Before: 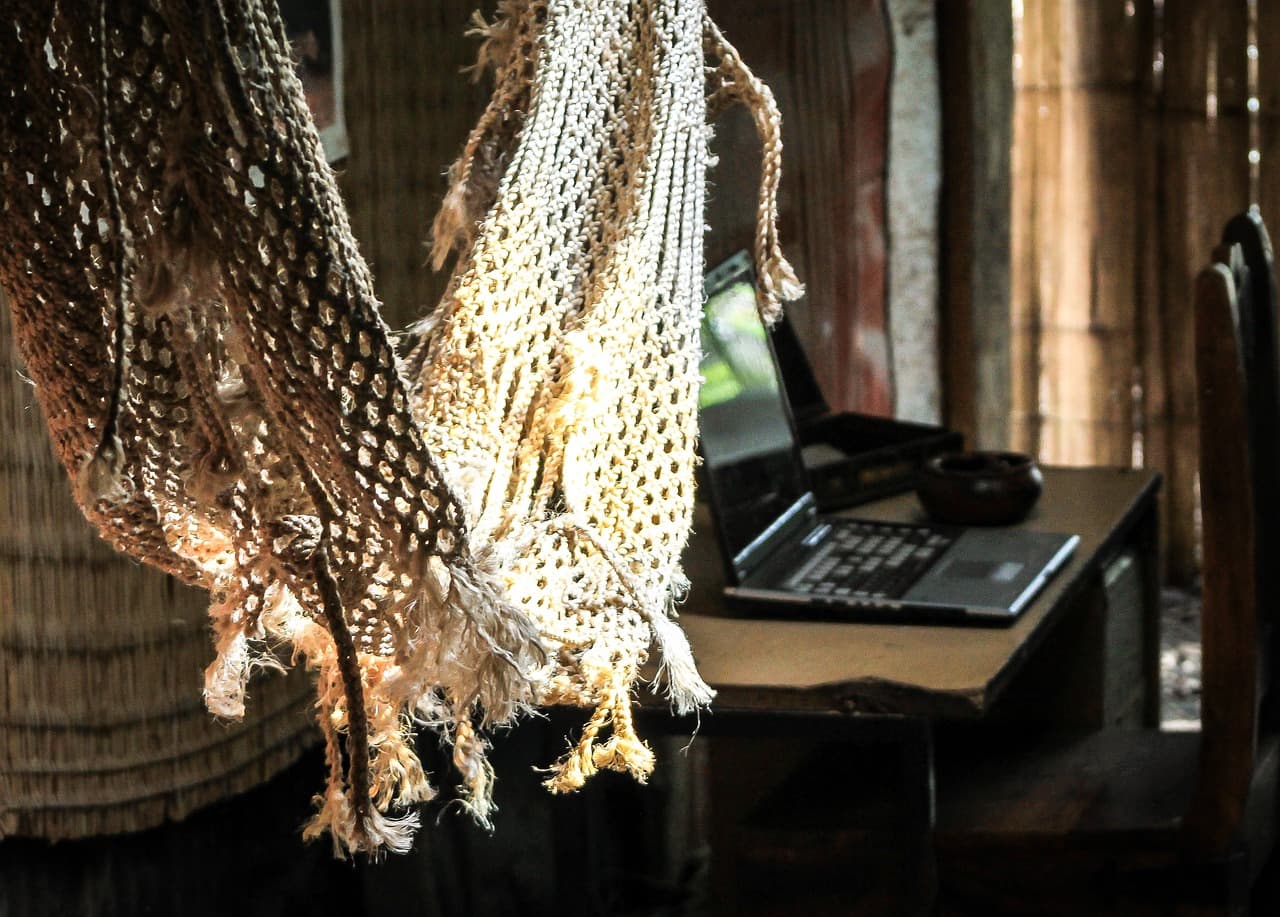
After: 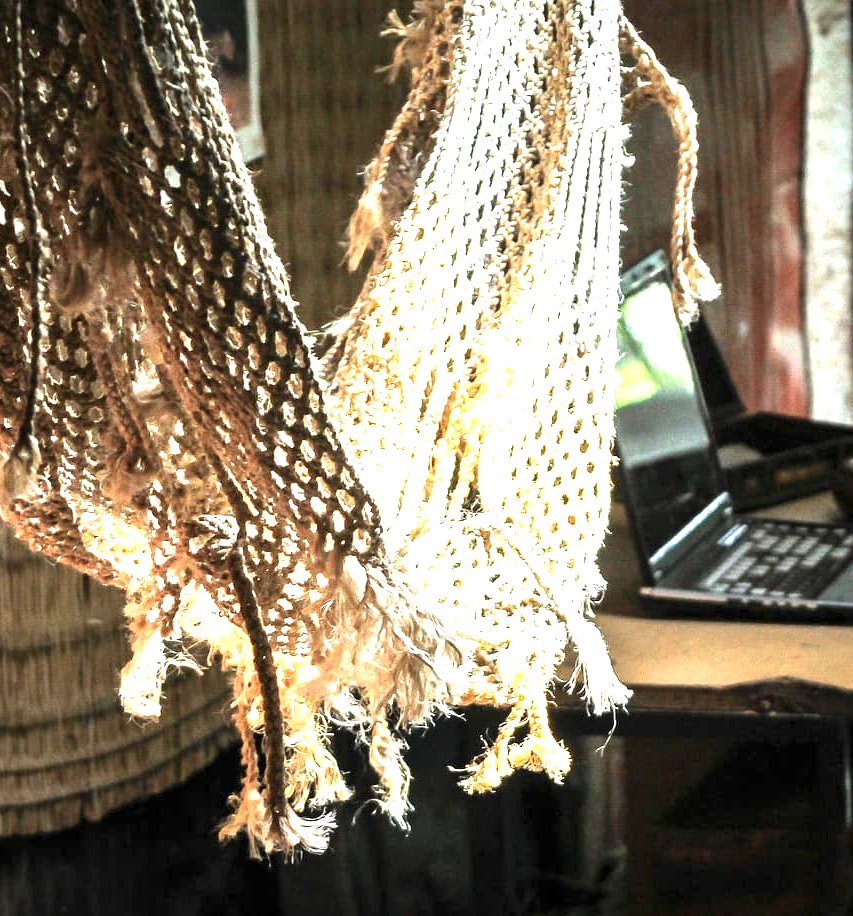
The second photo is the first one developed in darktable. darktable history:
crop and rotate: left 6.604%, right 26.702%
exposure: exposure 1.508 EV, compensate exposure bias true, compensate highlight preservation false
